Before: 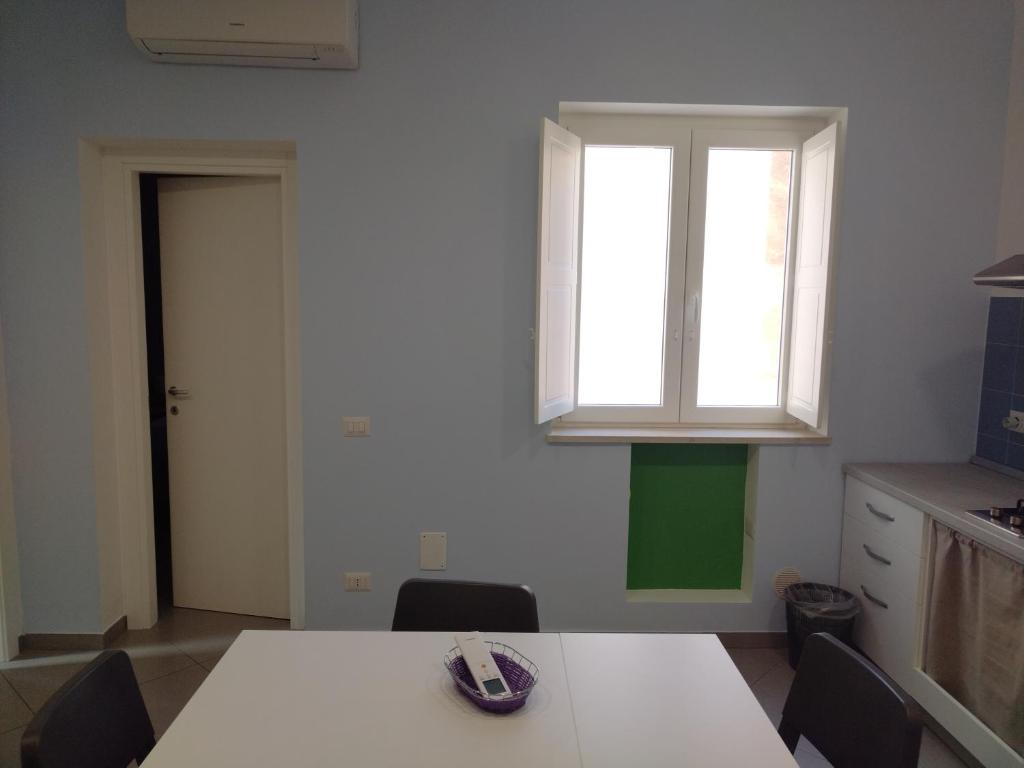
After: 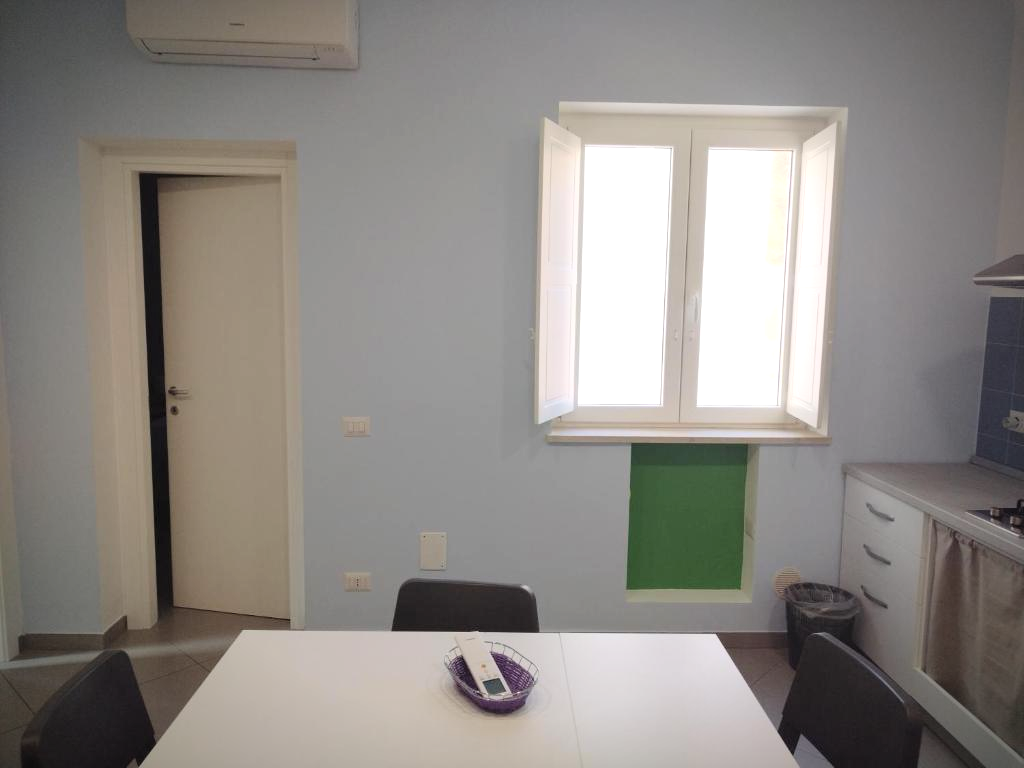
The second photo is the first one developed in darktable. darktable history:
exposure: black level correction 0, exposure 0.301 EV, compensate highlight preservation false
vignetting: fall-off start 75.13%, brightness -0.576, saturation -0.269, center (-0.033, -0.039), width/height ratio 1.086, unbound false
contrast brightness saturation: contrast 0.14, brightness 0.218
